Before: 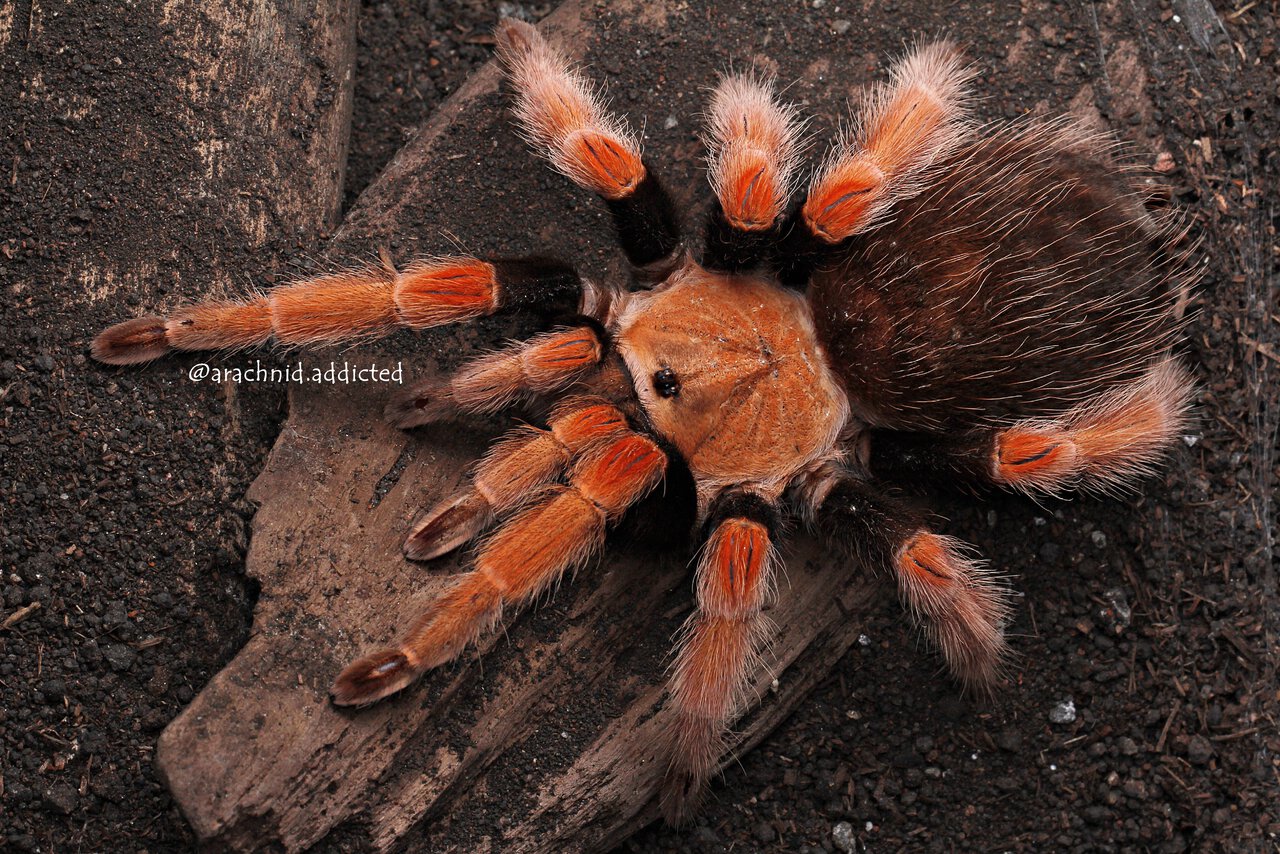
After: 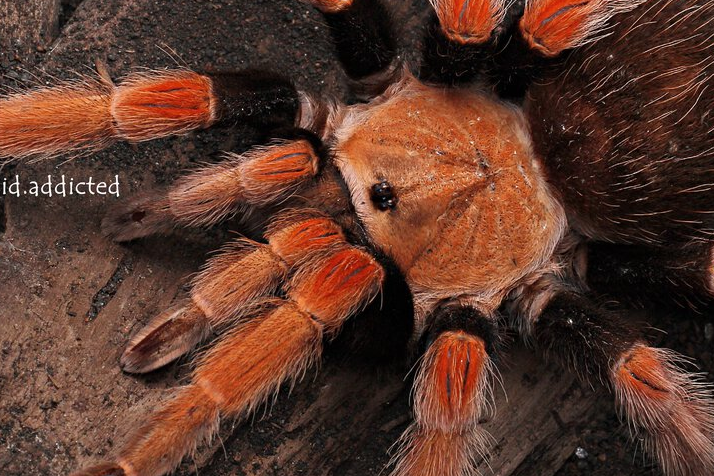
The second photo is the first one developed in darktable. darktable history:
crop and rotate: left 22.13%, top 22.054%, right 22.026%, bottom 22.102%
bloom: size 9%, threshold 100%, strength 7%
